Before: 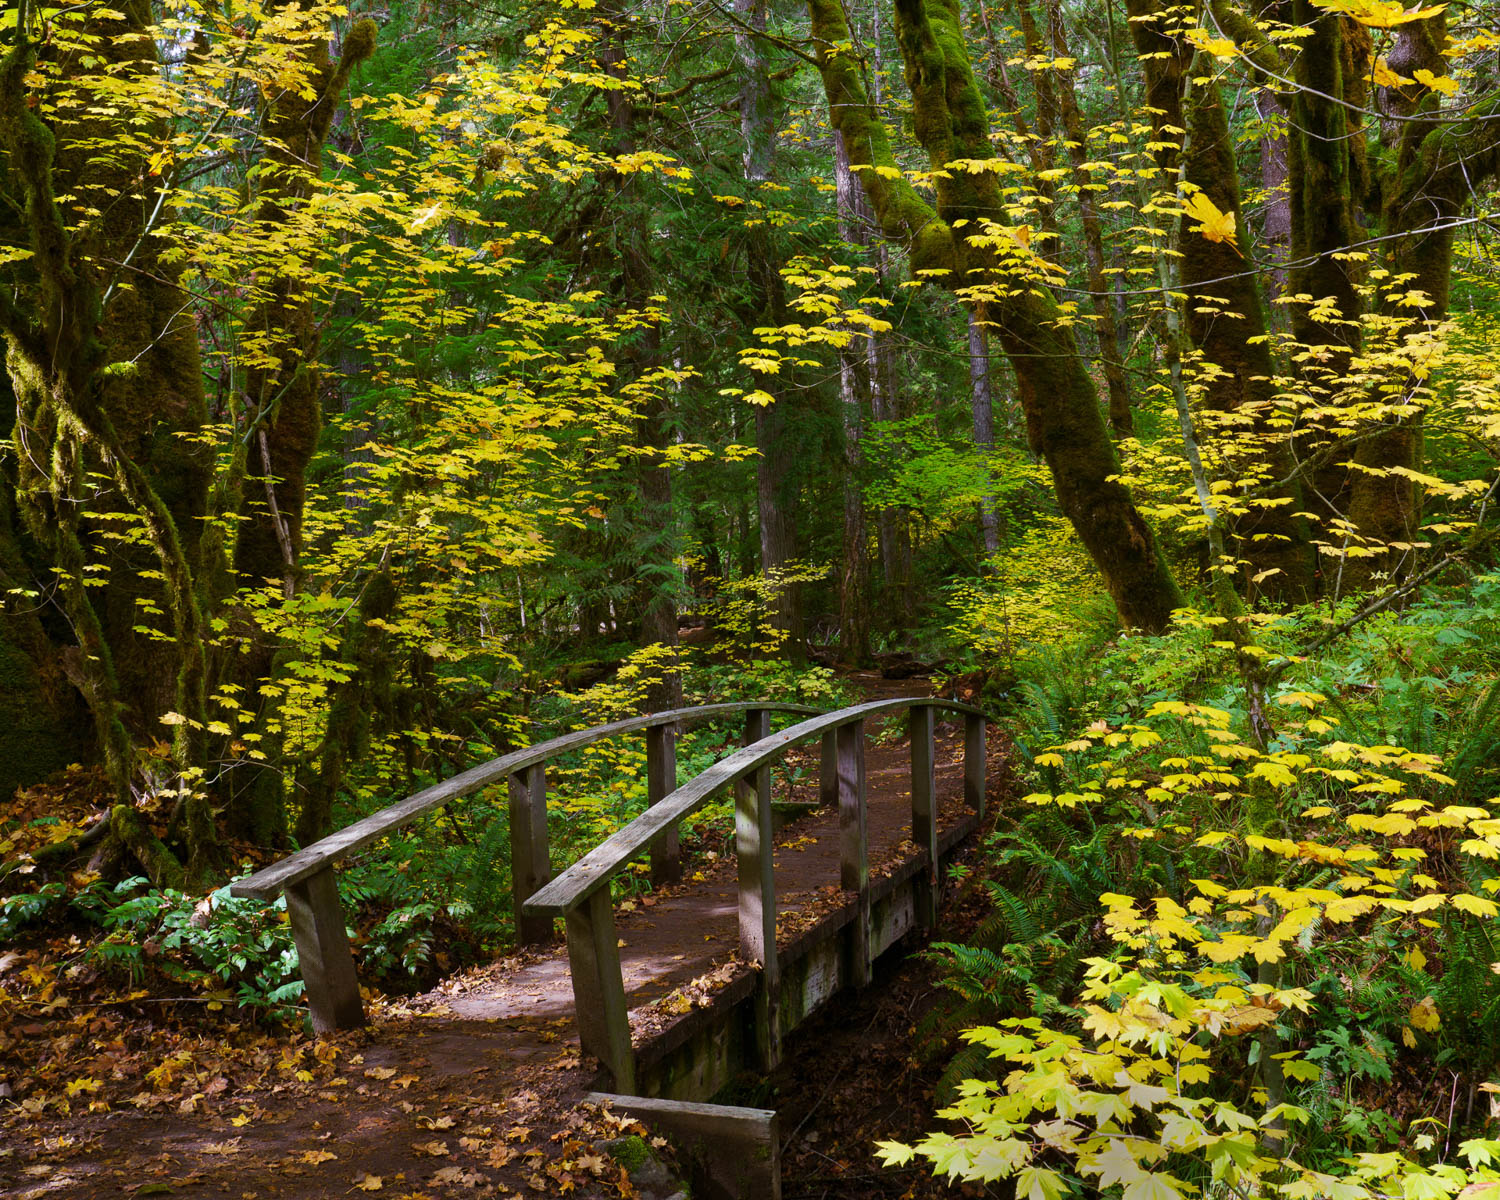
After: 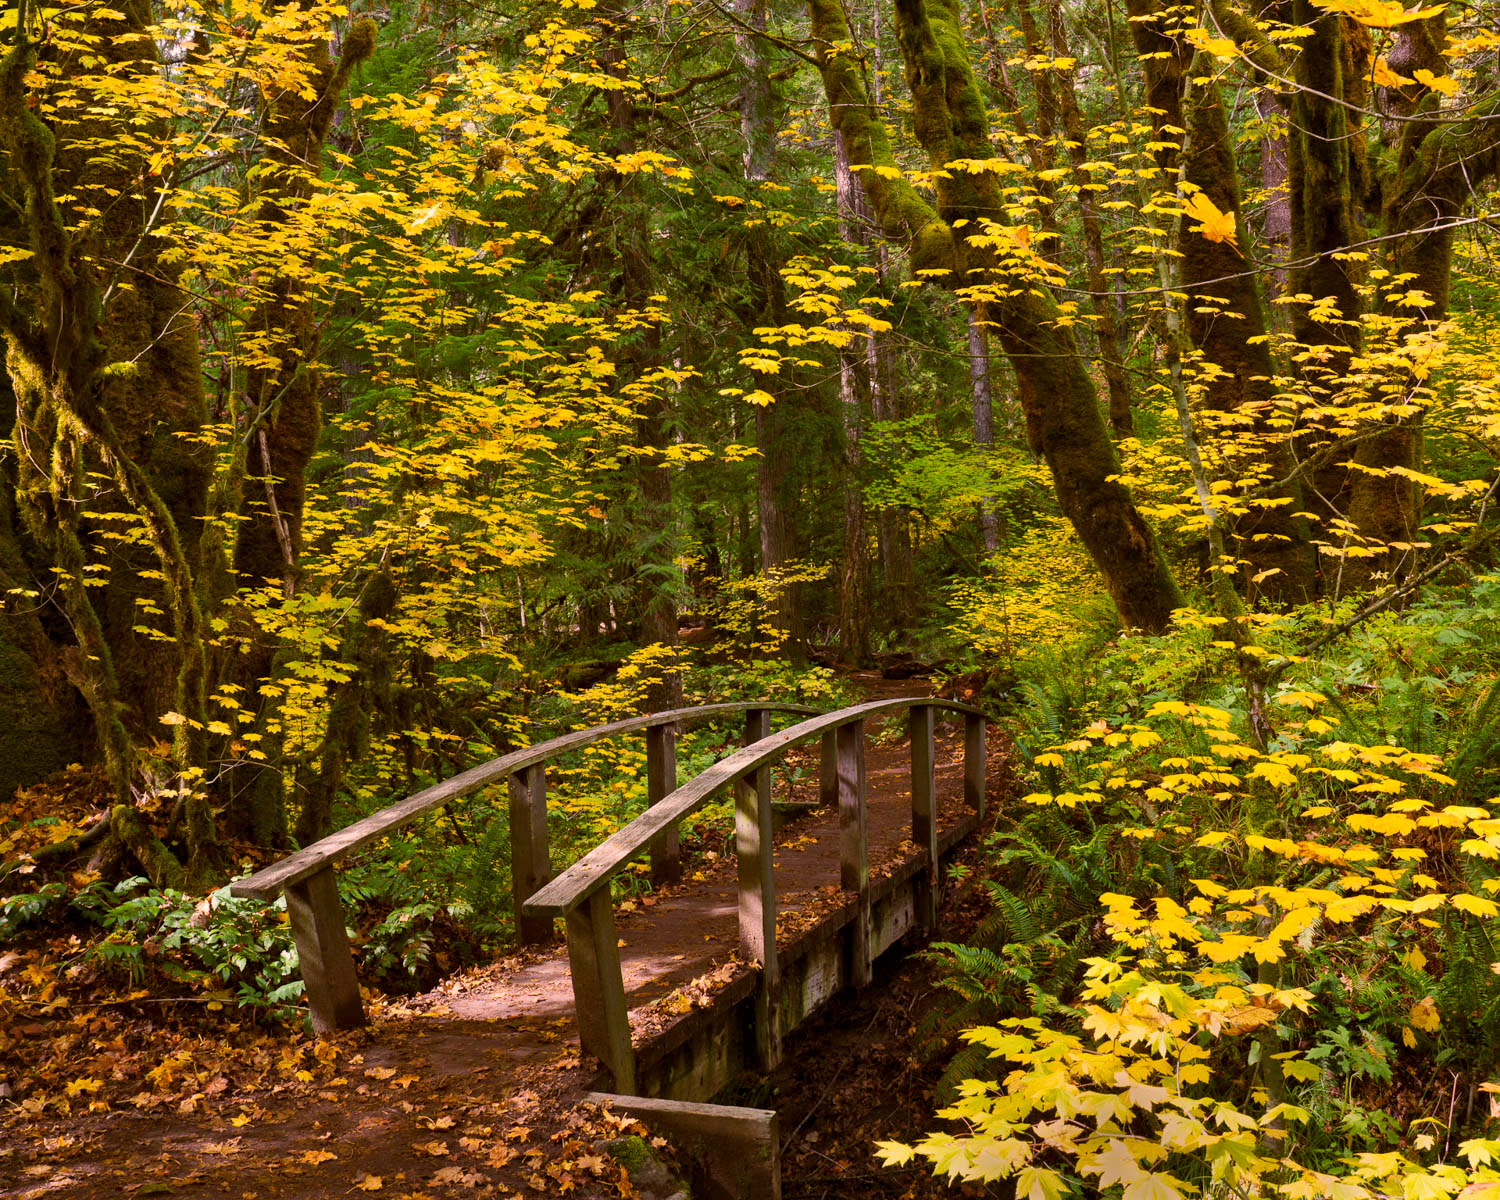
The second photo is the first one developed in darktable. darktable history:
local contrast: mode bilateral grid, contrast 30, coarseness 25, midtone range 0.2
color balance rgb: shadows lift › luminance -5%, shadows lift › chroma 1.1%, shadows lift › hue 219°, power › luminance 10%, power › chroma 2.83%, power › hue 60°, highlights gain › chroma 4.52%, highlights gain › hue 33.33°, saturation formula JzAzBz (2021)
